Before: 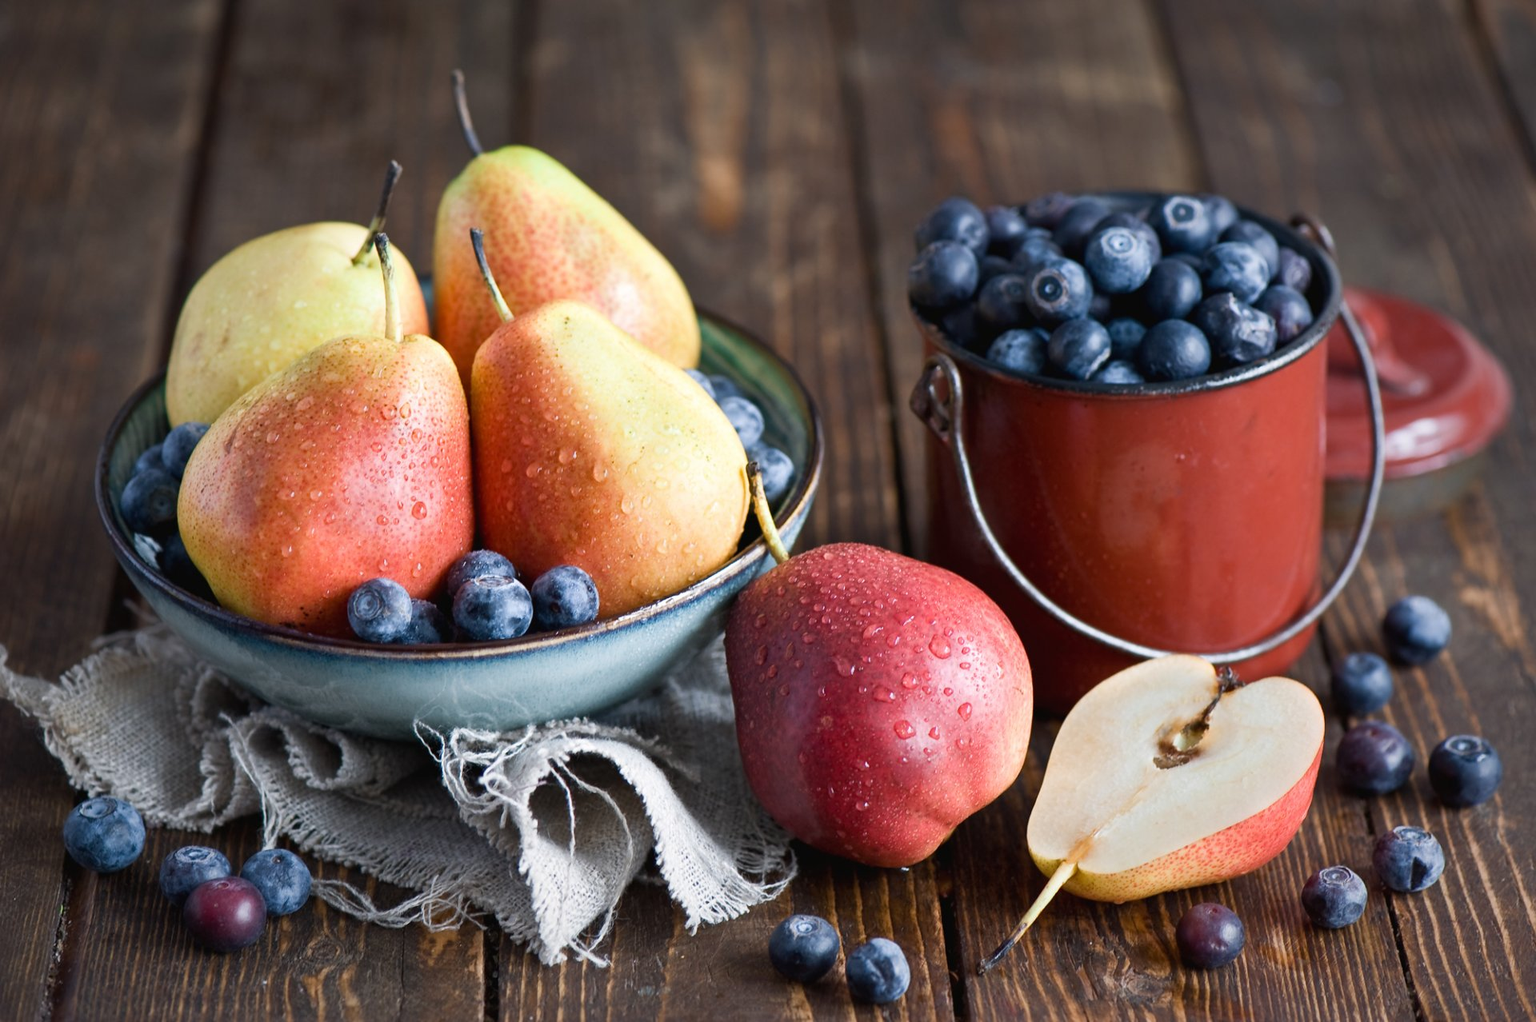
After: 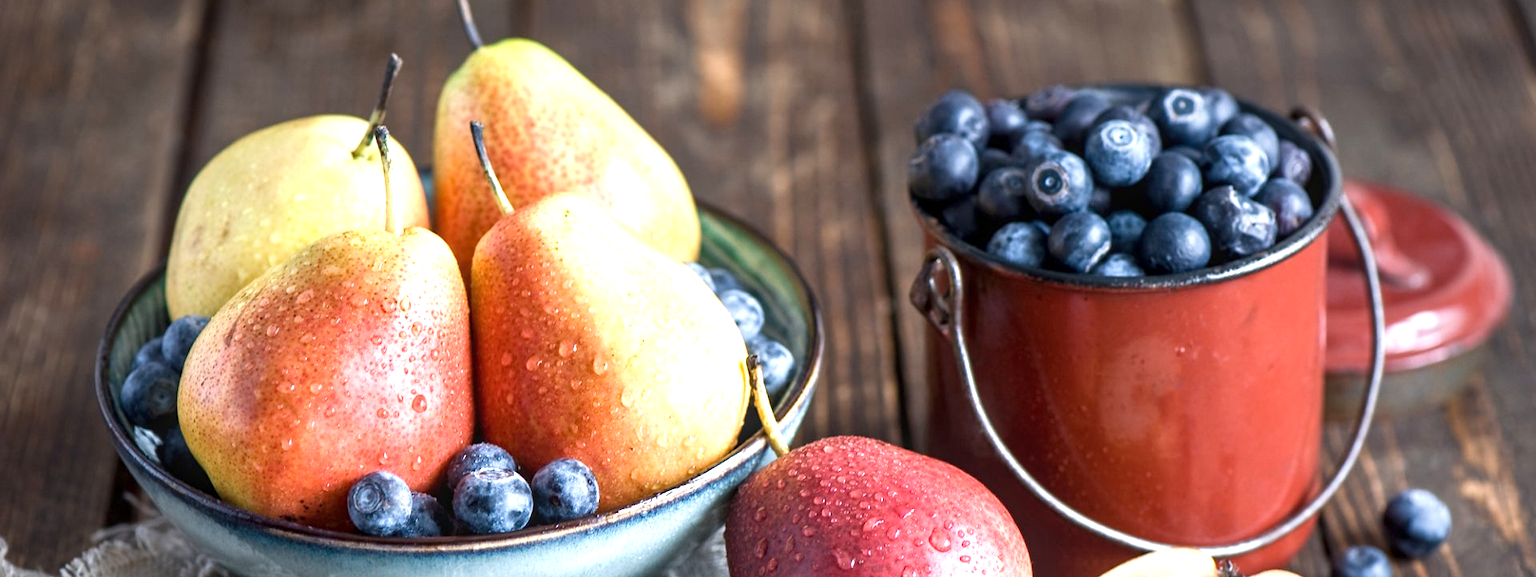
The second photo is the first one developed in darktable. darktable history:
exposure: black level correction 0, exposure 0.7 EV, compensate exposure bias true, compensate highlight preservation false
crop and rotate: top 10.498%, bottom 32.999%
sharpen: radius 5.298, amount 0.316, threshold 26.715
local contrast: detail 130%
